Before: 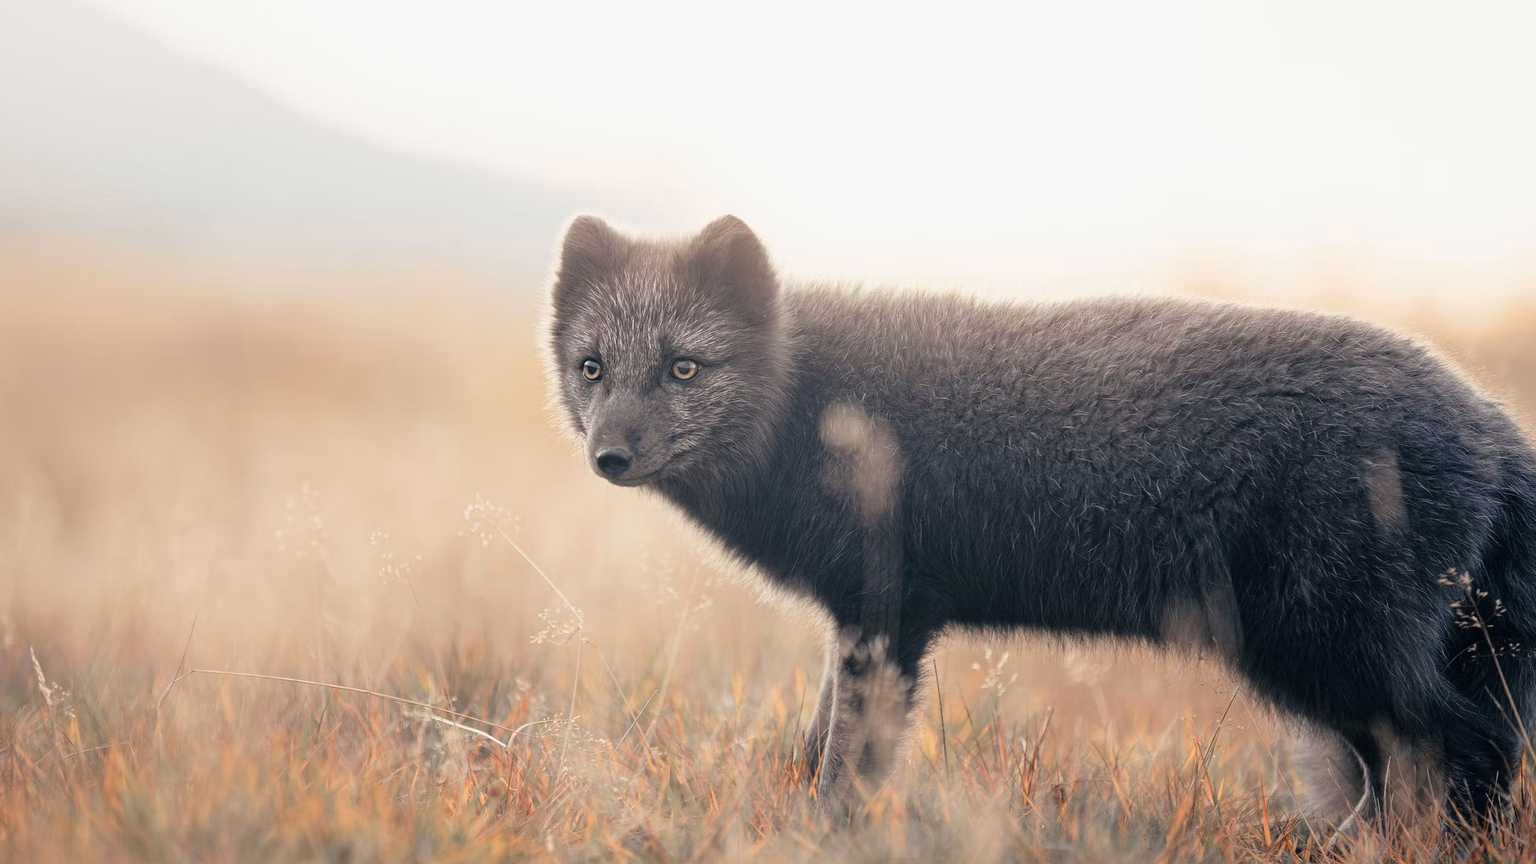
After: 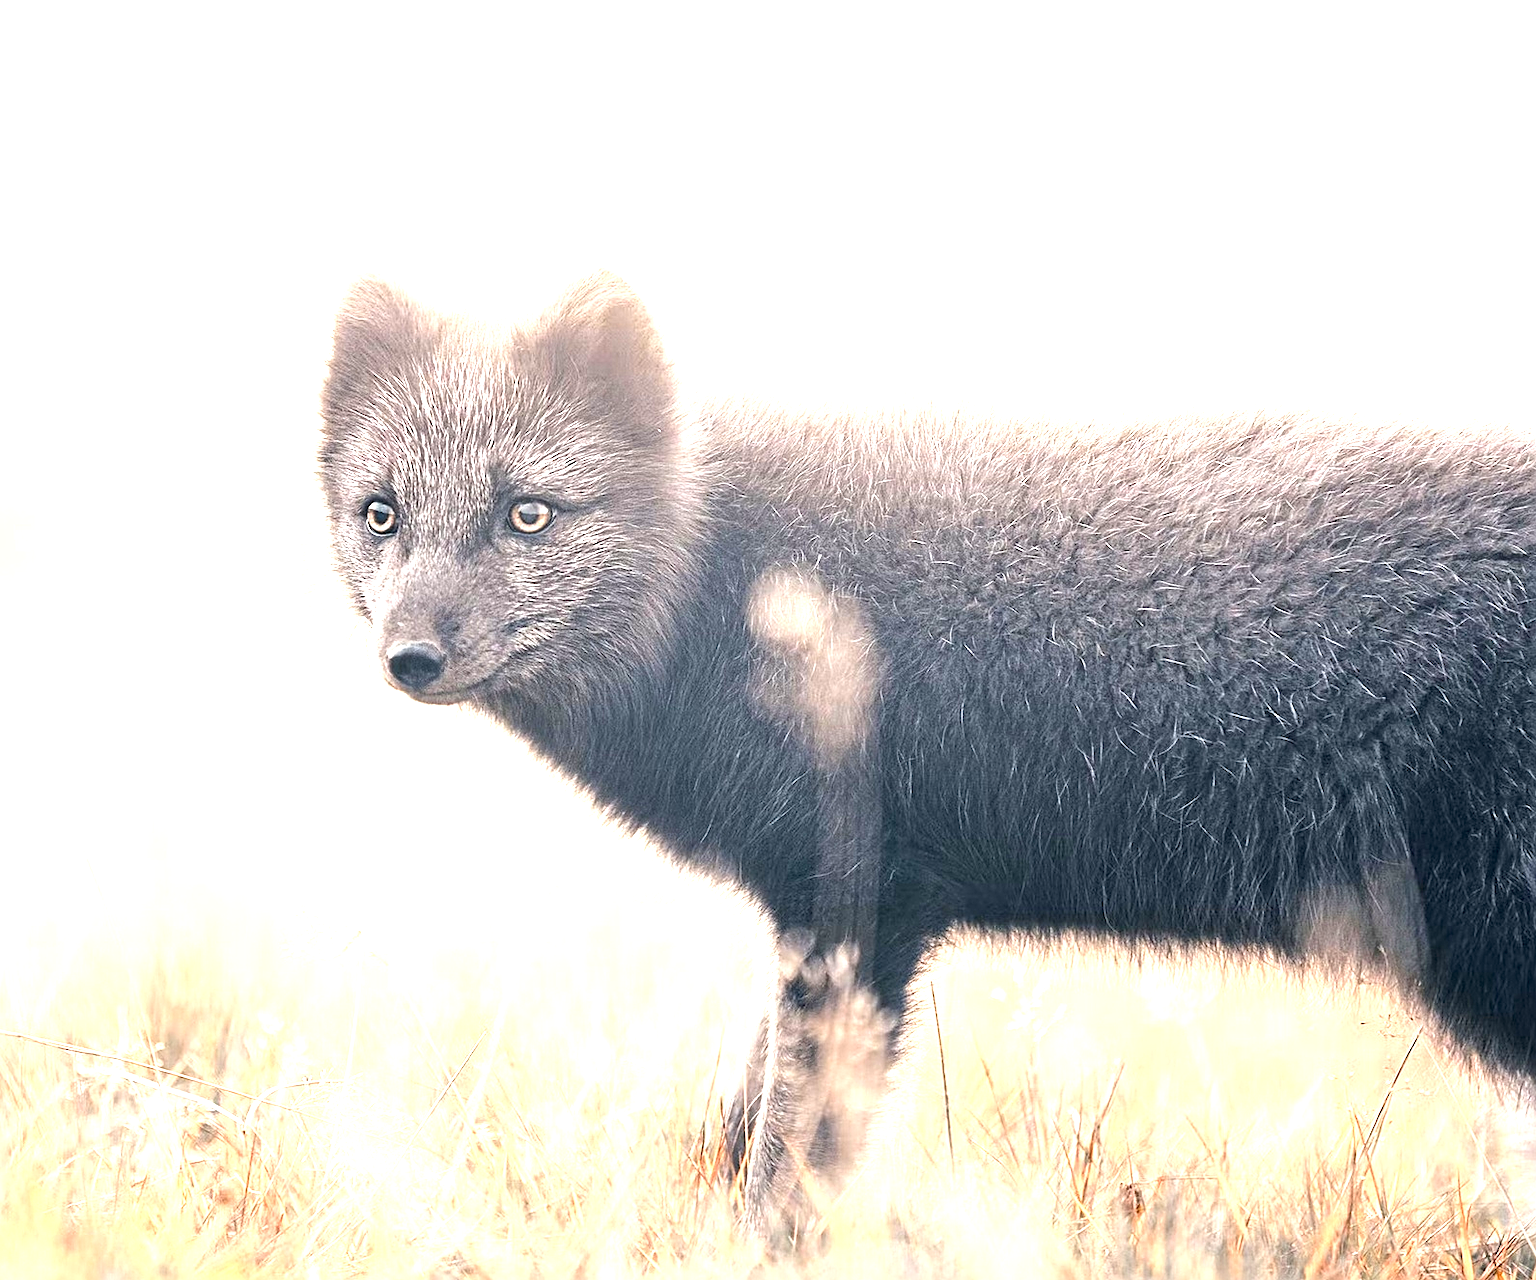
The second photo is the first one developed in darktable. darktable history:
crop and rotate: left 23.154%, top 5.638%, right 14.679%, bottom 2.251%
sharpen: on, module defaults
tone equalizer: edges refinement/feathering 500, mask exposure compensation -1.57 EV, preserve details no
shadows and highlights: shadows 3.08, highlights -17.25, soften with gaussian
exposure: black level correction 0.001, exposure 1.799 EV, compensate highlight preservation false
color calibration: illuminant same as pipeline (D50), adaptation XYZ, x 0.346, y 0.358, temperature 5004.17 K
